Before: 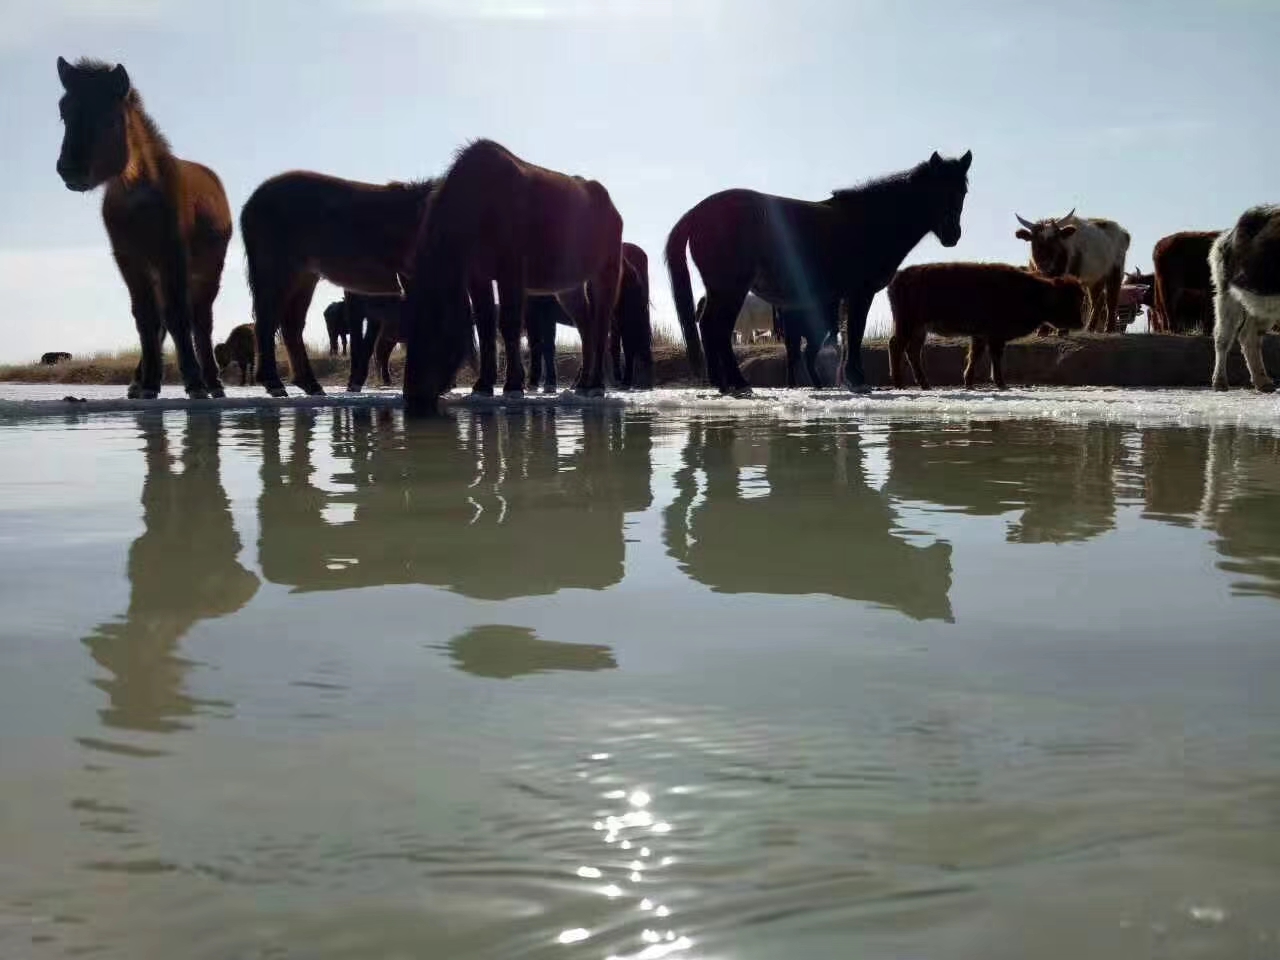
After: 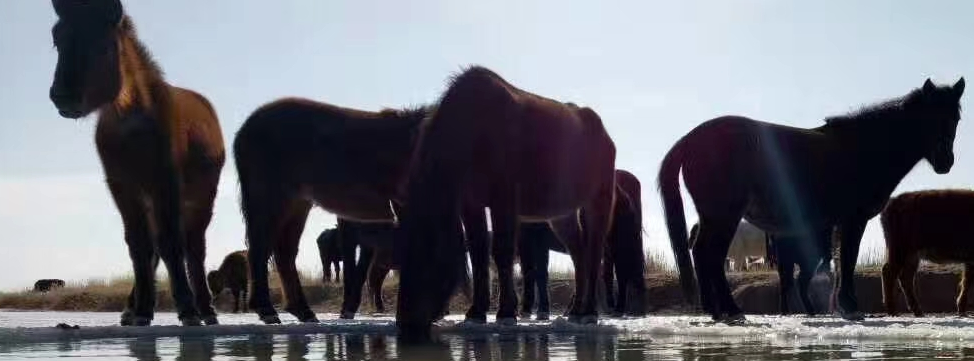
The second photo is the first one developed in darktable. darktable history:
crop: left 0.574%, top 7.626%, right 23.321%, bottom 54.735%
